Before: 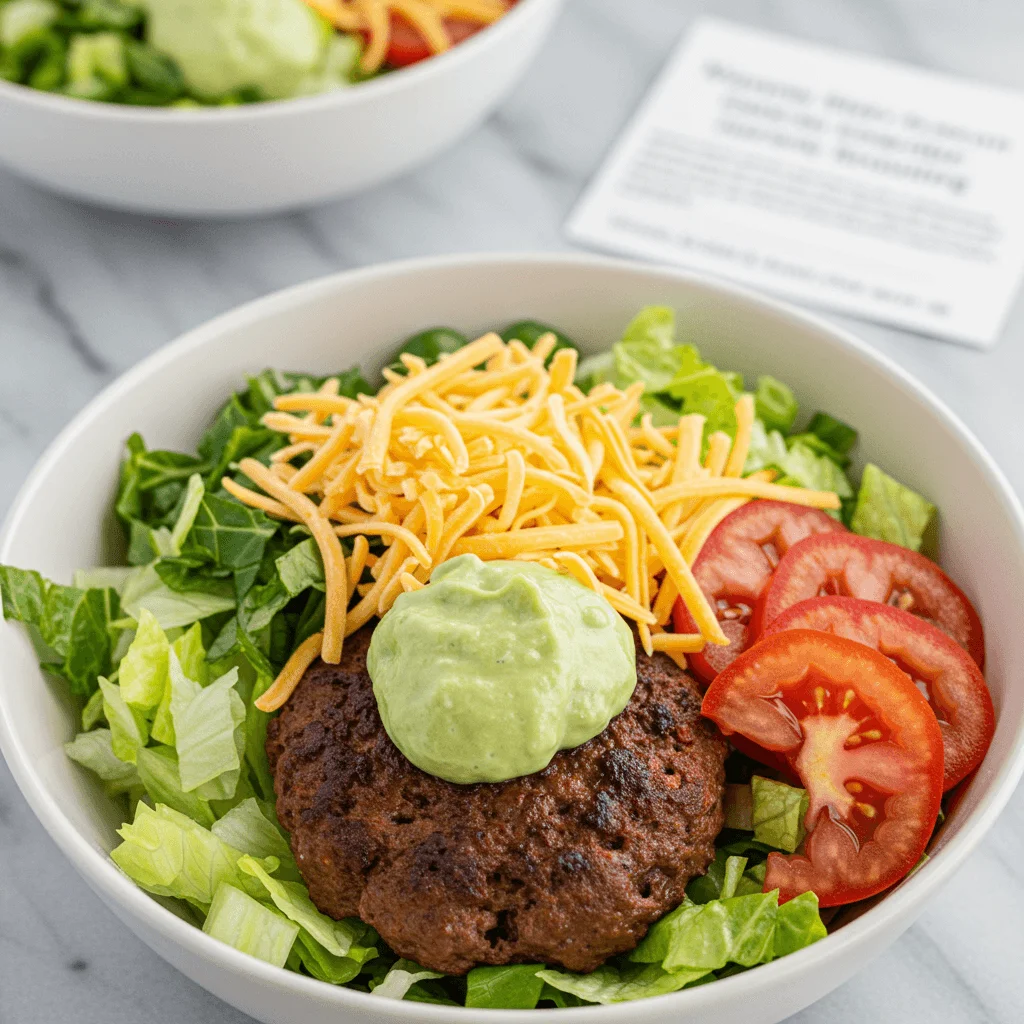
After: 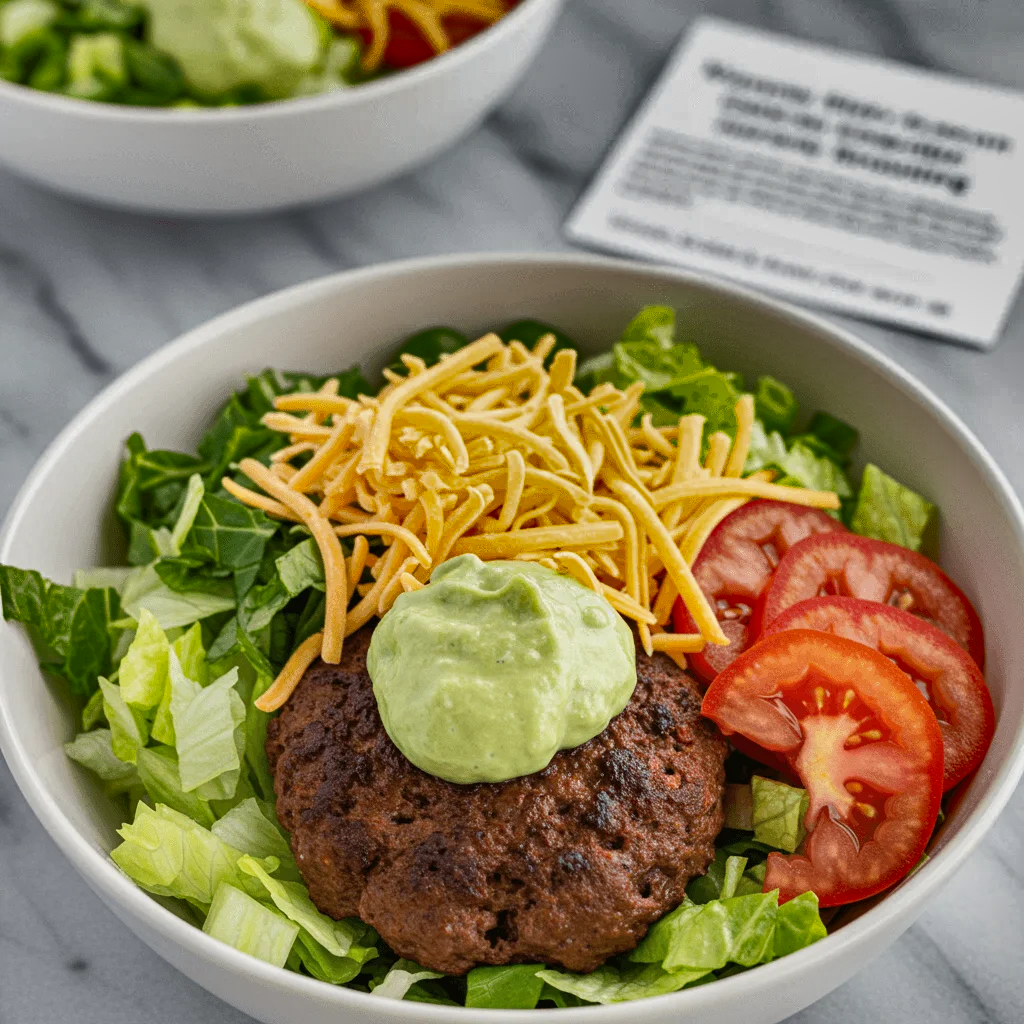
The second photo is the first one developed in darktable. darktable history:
shadows and highlights: shadows 20.98, highlights -82.85, soften with gaussian
